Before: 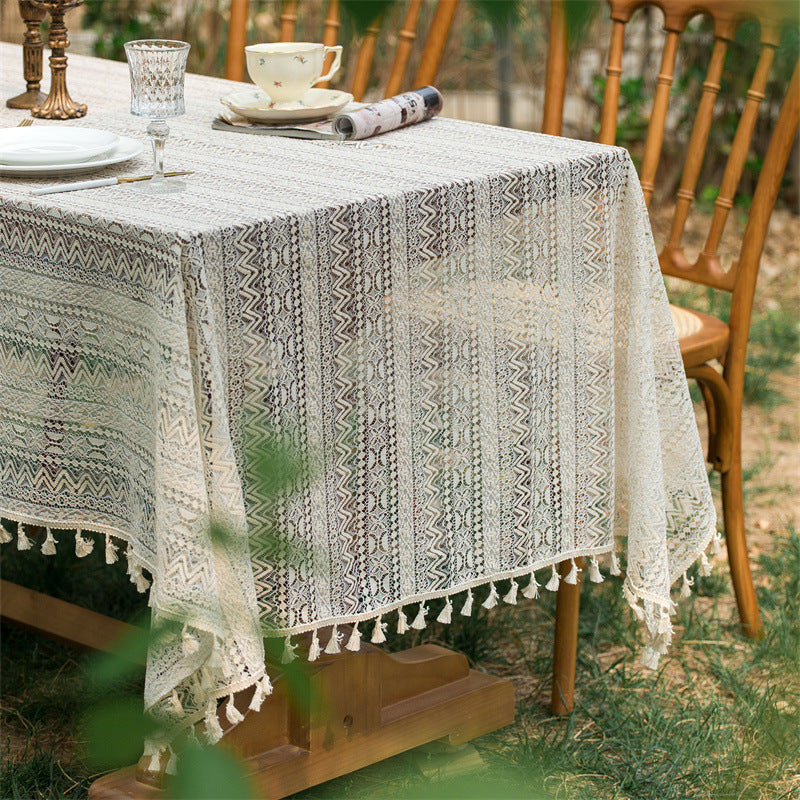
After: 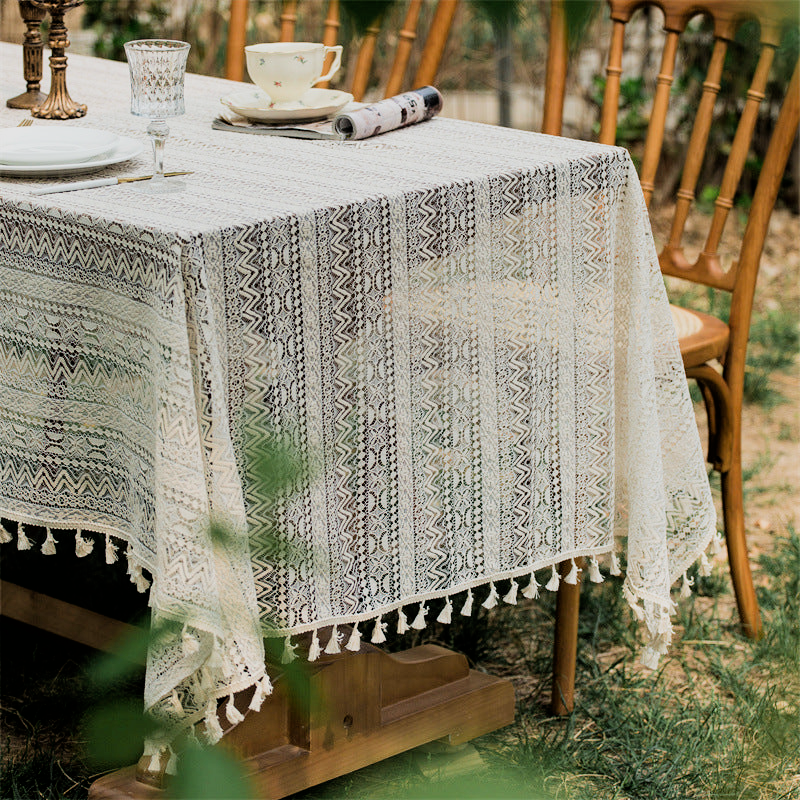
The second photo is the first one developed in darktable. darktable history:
filmic rgb: black relative exposure -5.05 EV, white relative exposure 3.99 EV, threshold 3 EV, hardness 2.89, contrast 1.298, highlights saturation mix -30.45%, enable highlight reconstruction true
